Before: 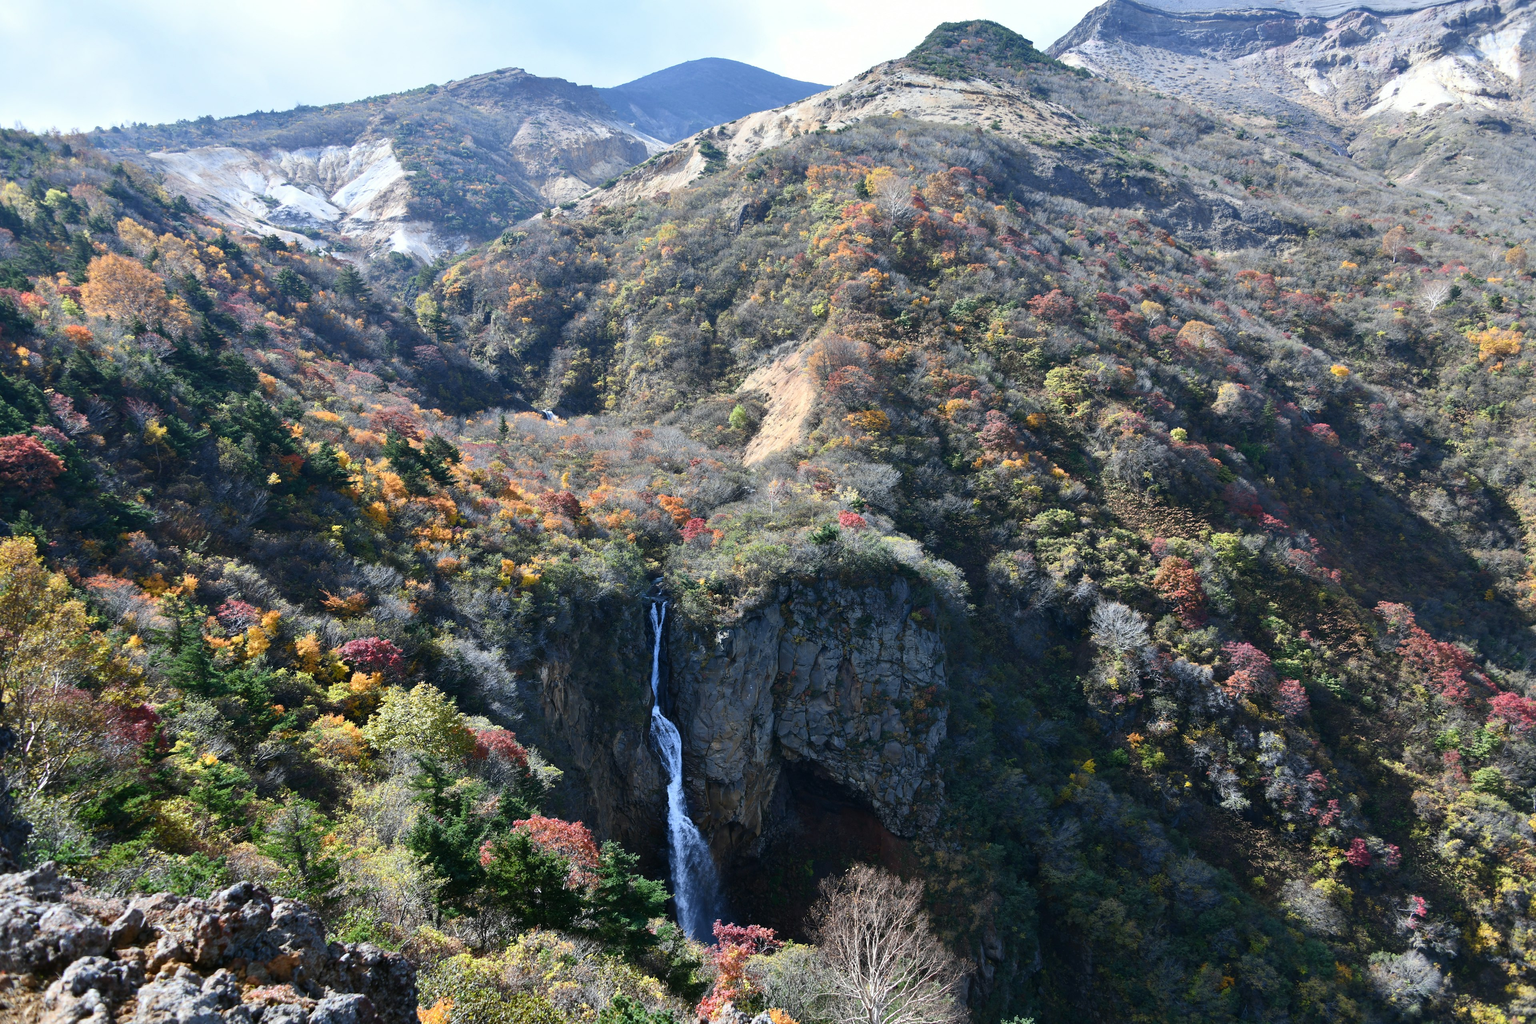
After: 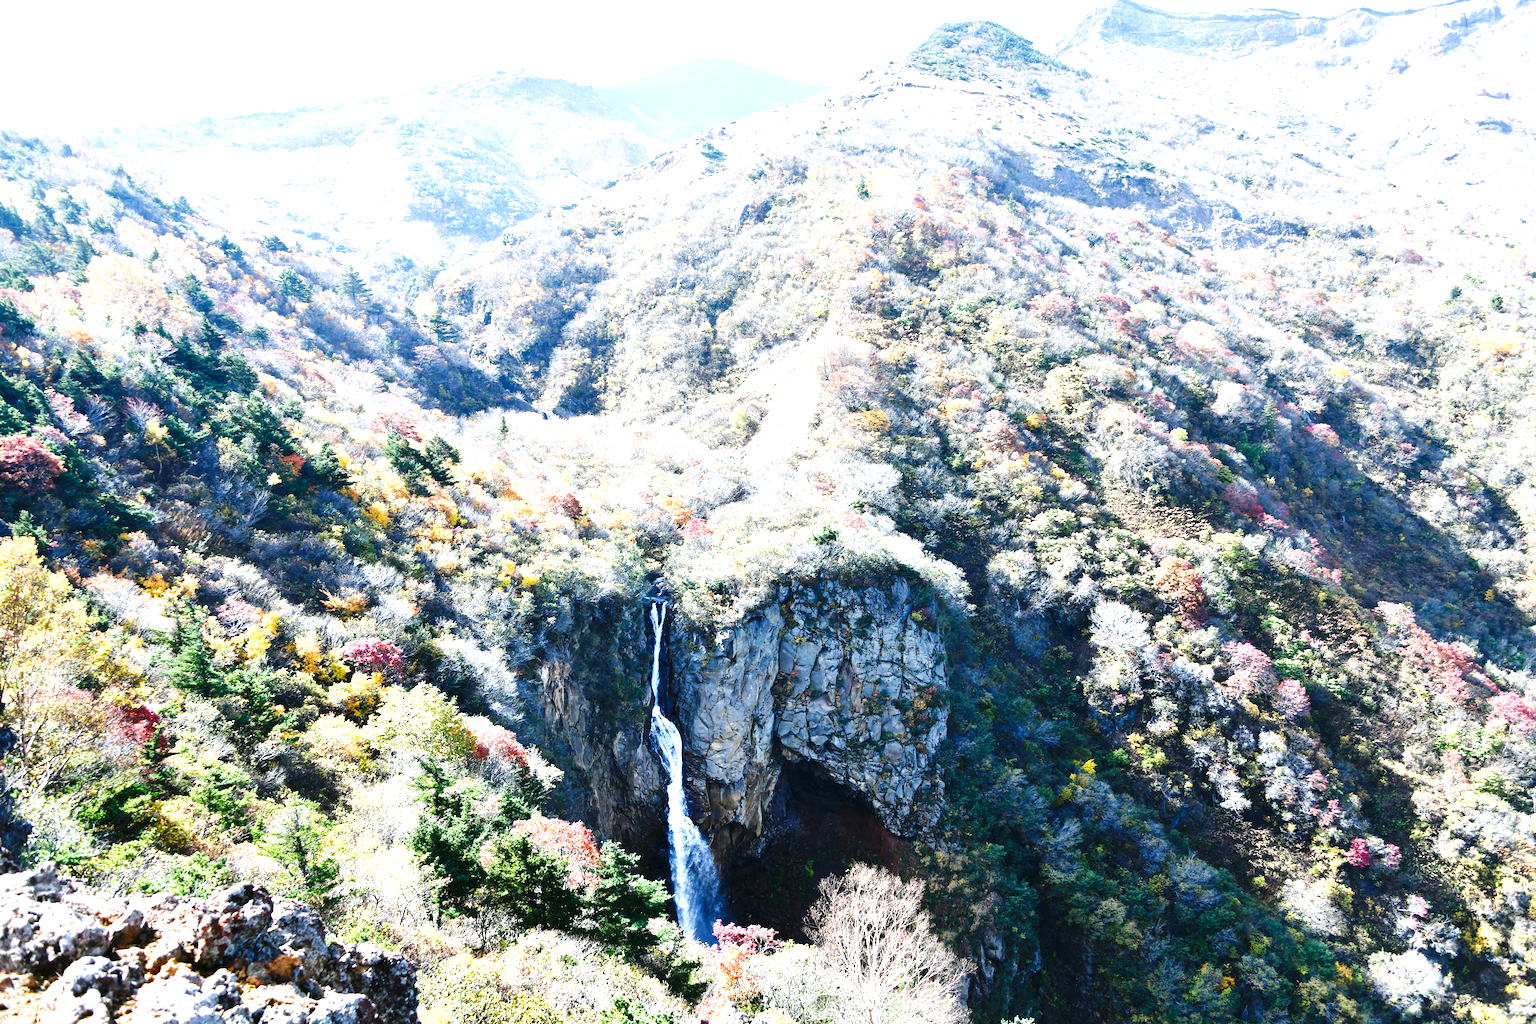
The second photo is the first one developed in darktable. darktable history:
white balance: emerald 1
tone equalizer: -8 EV -0.417 EV, -7 EV -0.389 EV, -6 EV -0.333 EV, -5 EV -0.222 EV, -3 EV 0.222 EV, -2 EV 0.333 EV, -1 EV 0.389 EV, +0 EV 0.417 EV, edges refinement/feathering 500, mask exposure compensation -1.57 EV, preserve details no
base curve: curves: ch0 [(0, 0) (0.036, 0.025) (0.121, 0.166) (0.206, 0.329) (0.605, 0.79) (1, 1)], preserve colors none
exposure: black level correction 0.001, exposure 1.646 EV, compensate exposure bias true, compensate highlight preservation false
